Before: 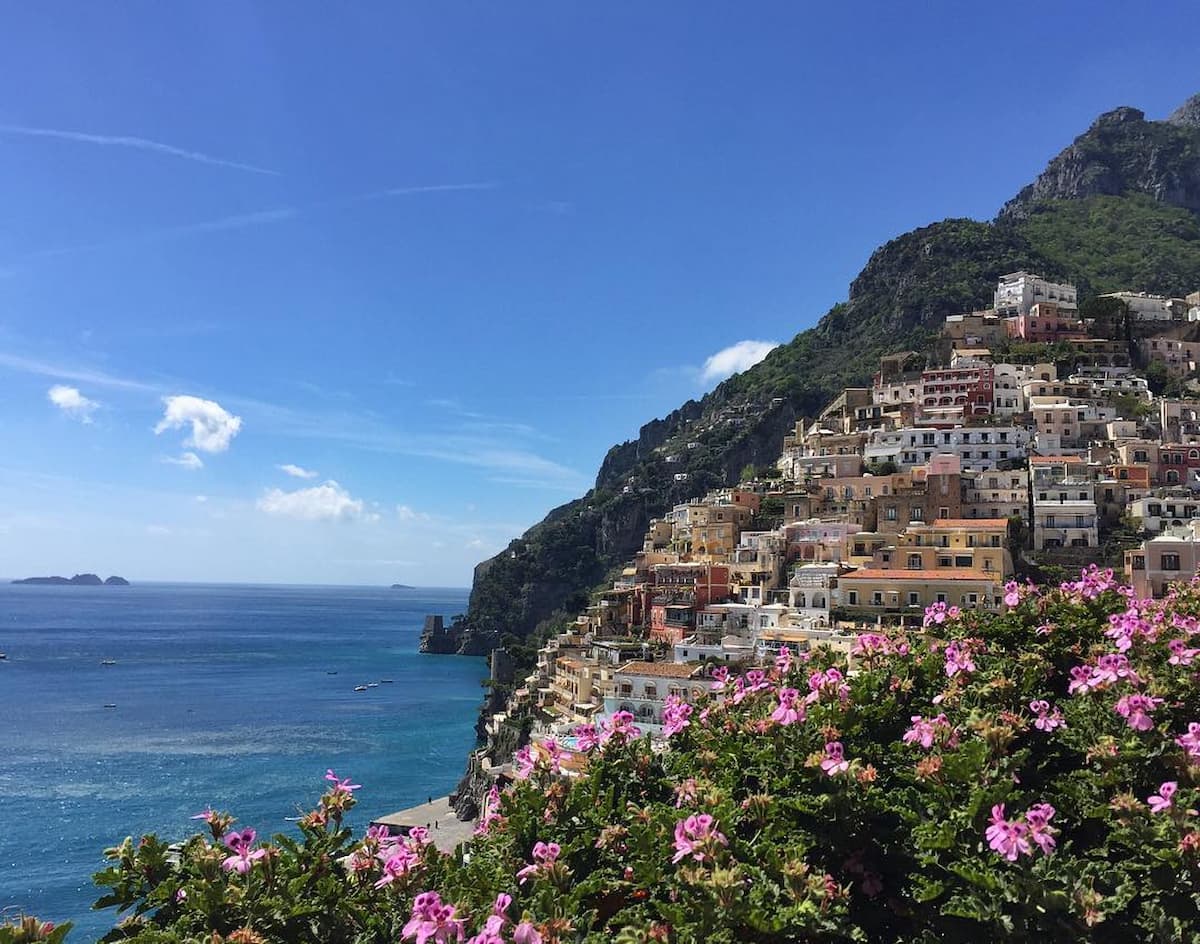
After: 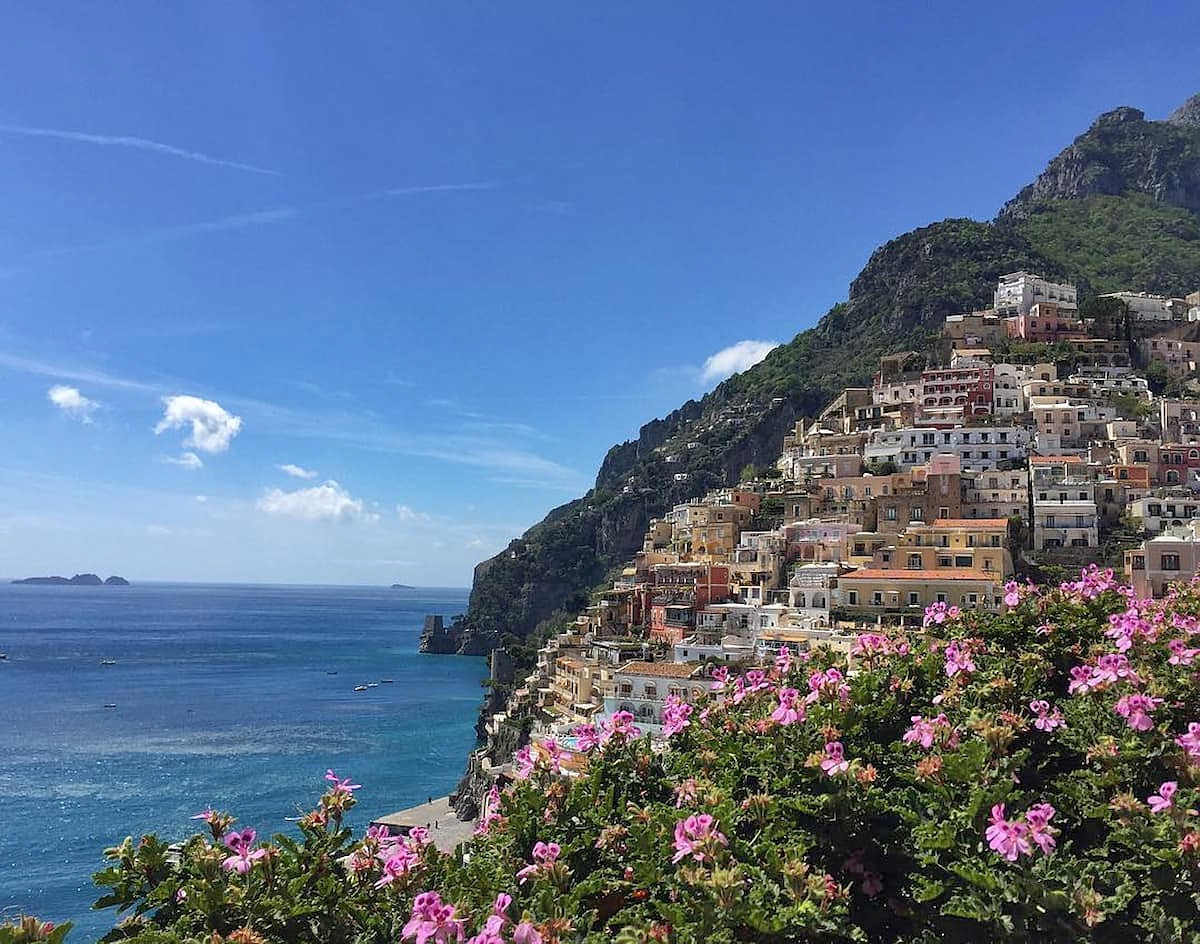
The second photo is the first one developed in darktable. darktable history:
shadows and highlights: on, module defaults
sharpen: radius 1.026
local contrast: highlights 106%, shadows 98%, detail 120%, midtone range 0.2
